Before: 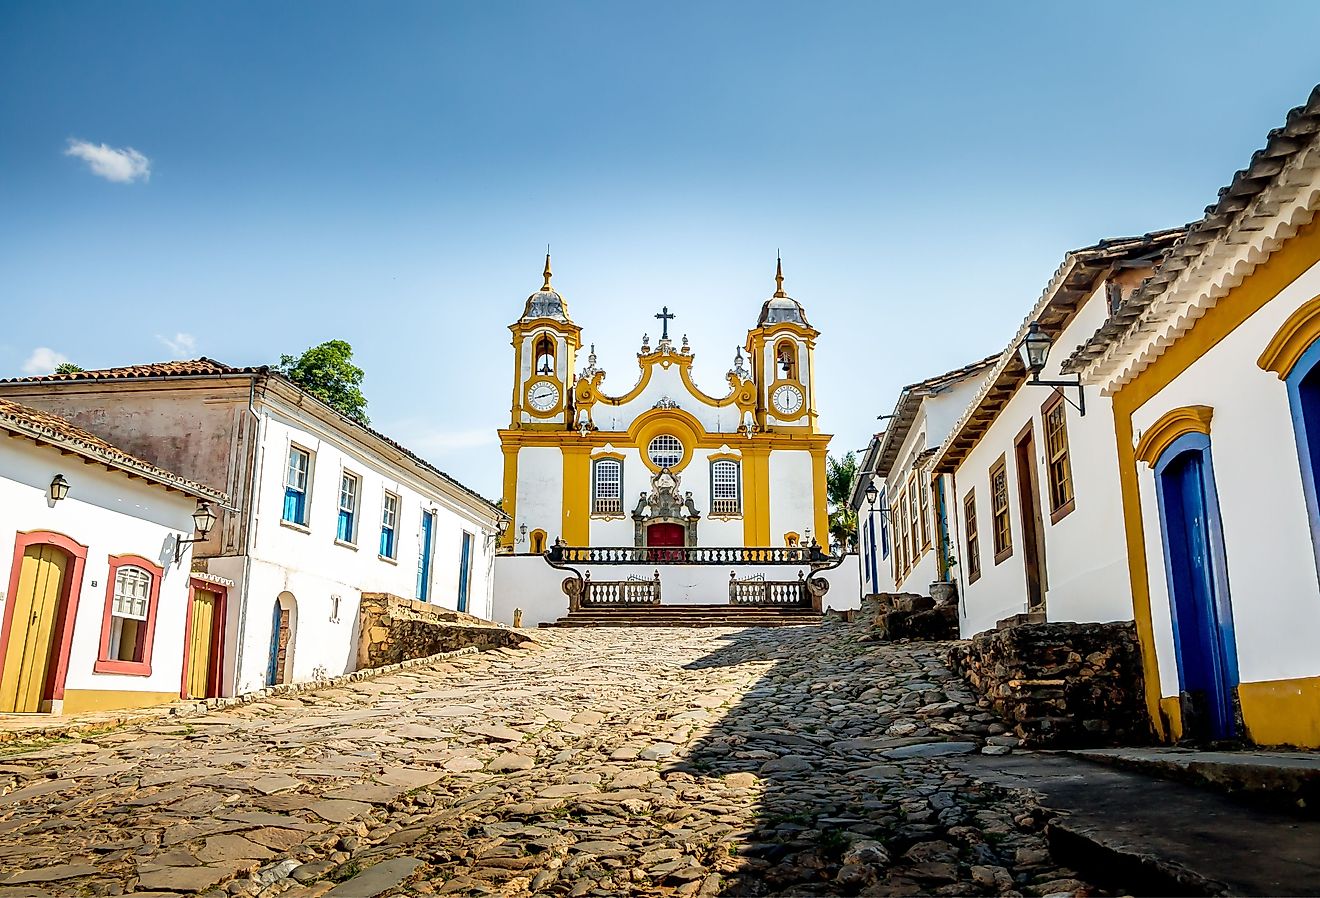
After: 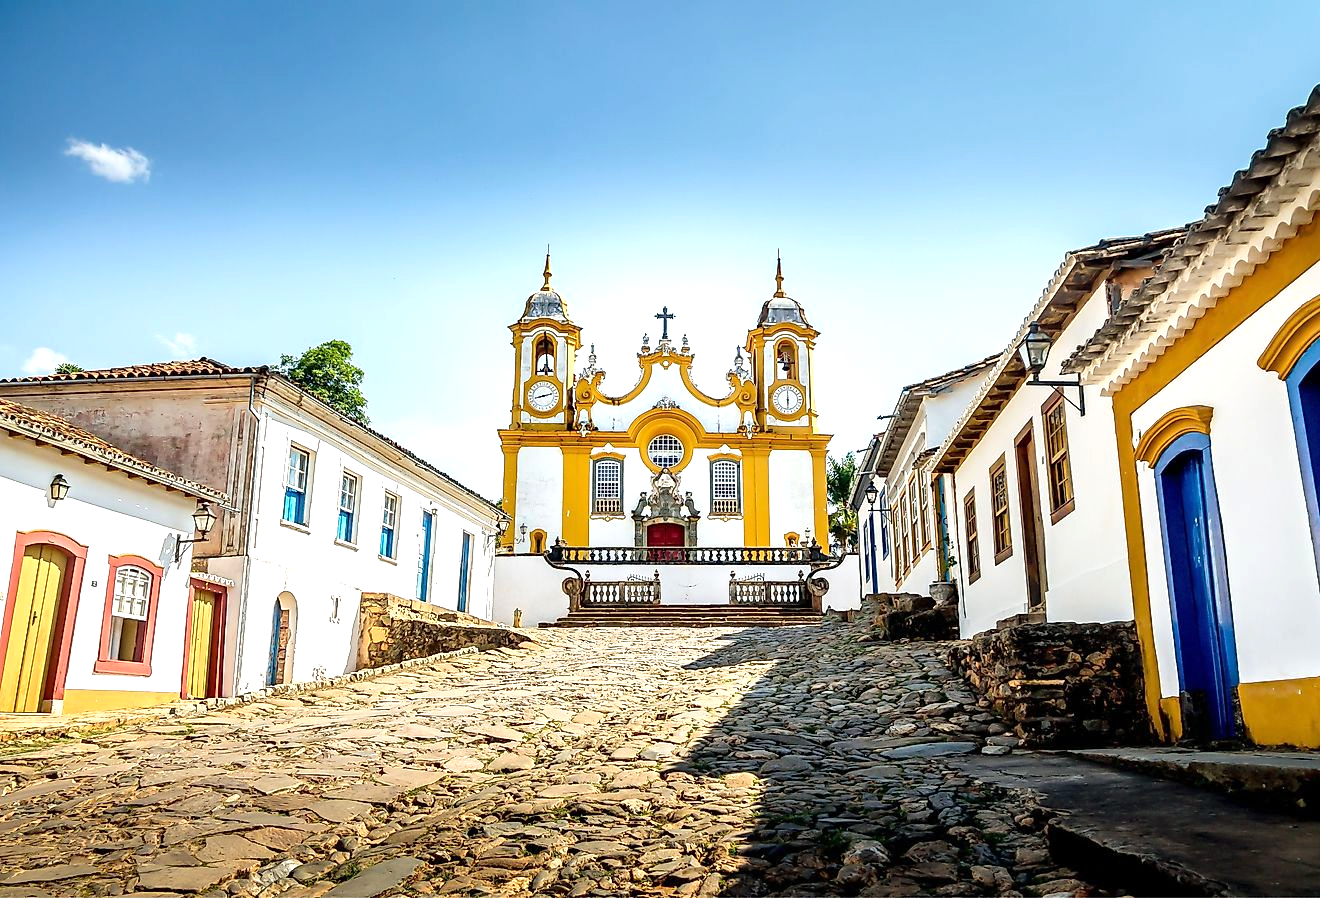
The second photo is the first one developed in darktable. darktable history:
exposure: exposure 0.493 EV, compensate exposure bias true, compensate highlight preservation false
